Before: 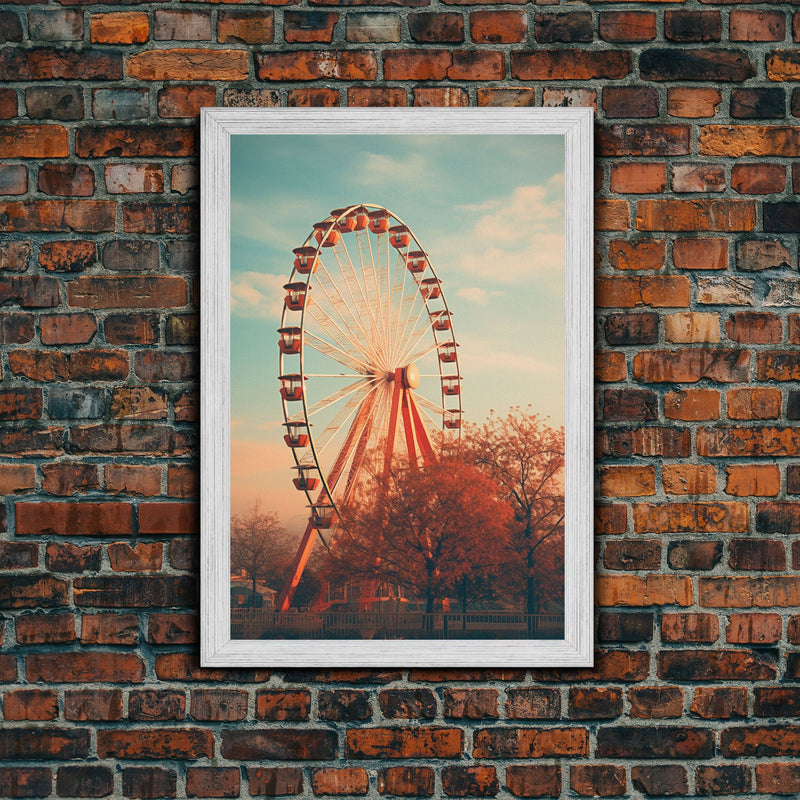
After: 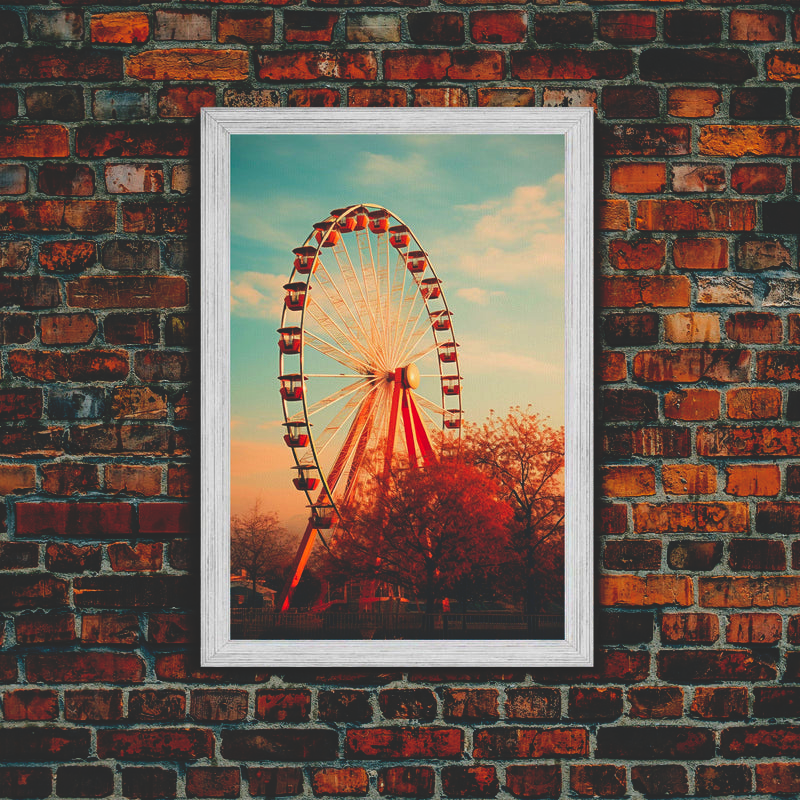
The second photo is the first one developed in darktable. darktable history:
color balance rgb: perceptual saturation grading › global saturation 0.207%, perceptual brilliance grading › mid-tones 10.129%, perceptual brilliance grading › shadows 14.717%, global vibrance 20%
base curve: curves: ch0 [(0, 0.02) (0.083, 0.036) (1, 1)], preserve colors none
